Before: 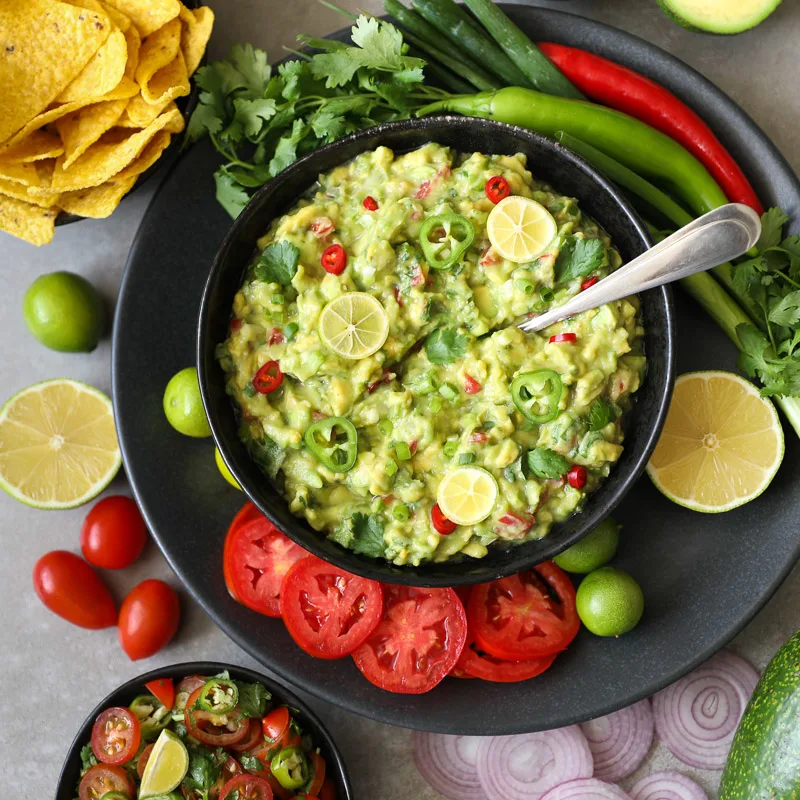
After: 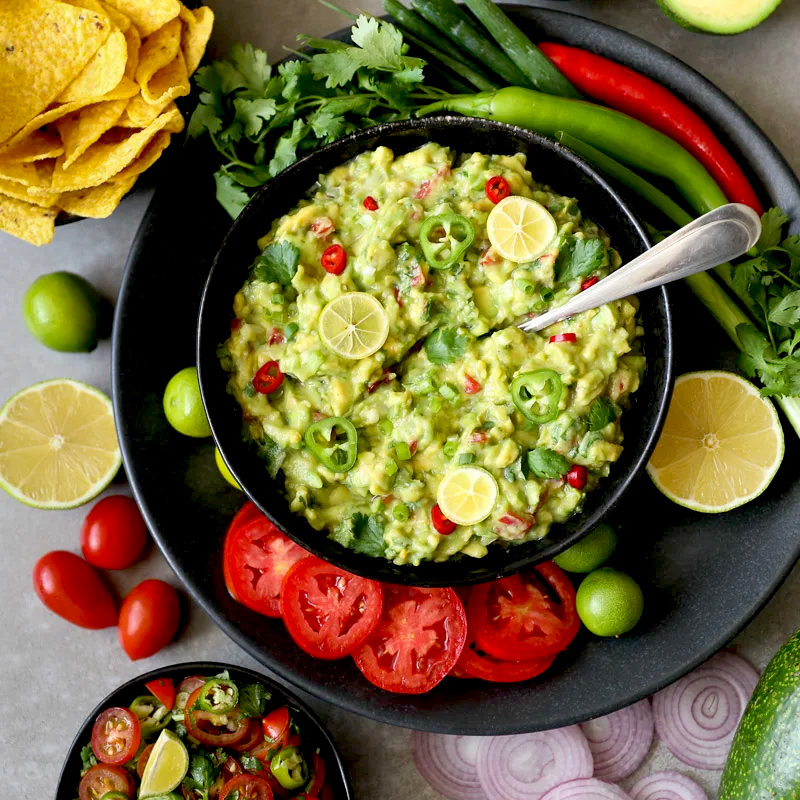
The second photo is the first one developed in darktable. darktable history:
exposure: black level correction 0.017, exposure -0.009 EV, compensate exposure bias true, compensate highlight preservation false
